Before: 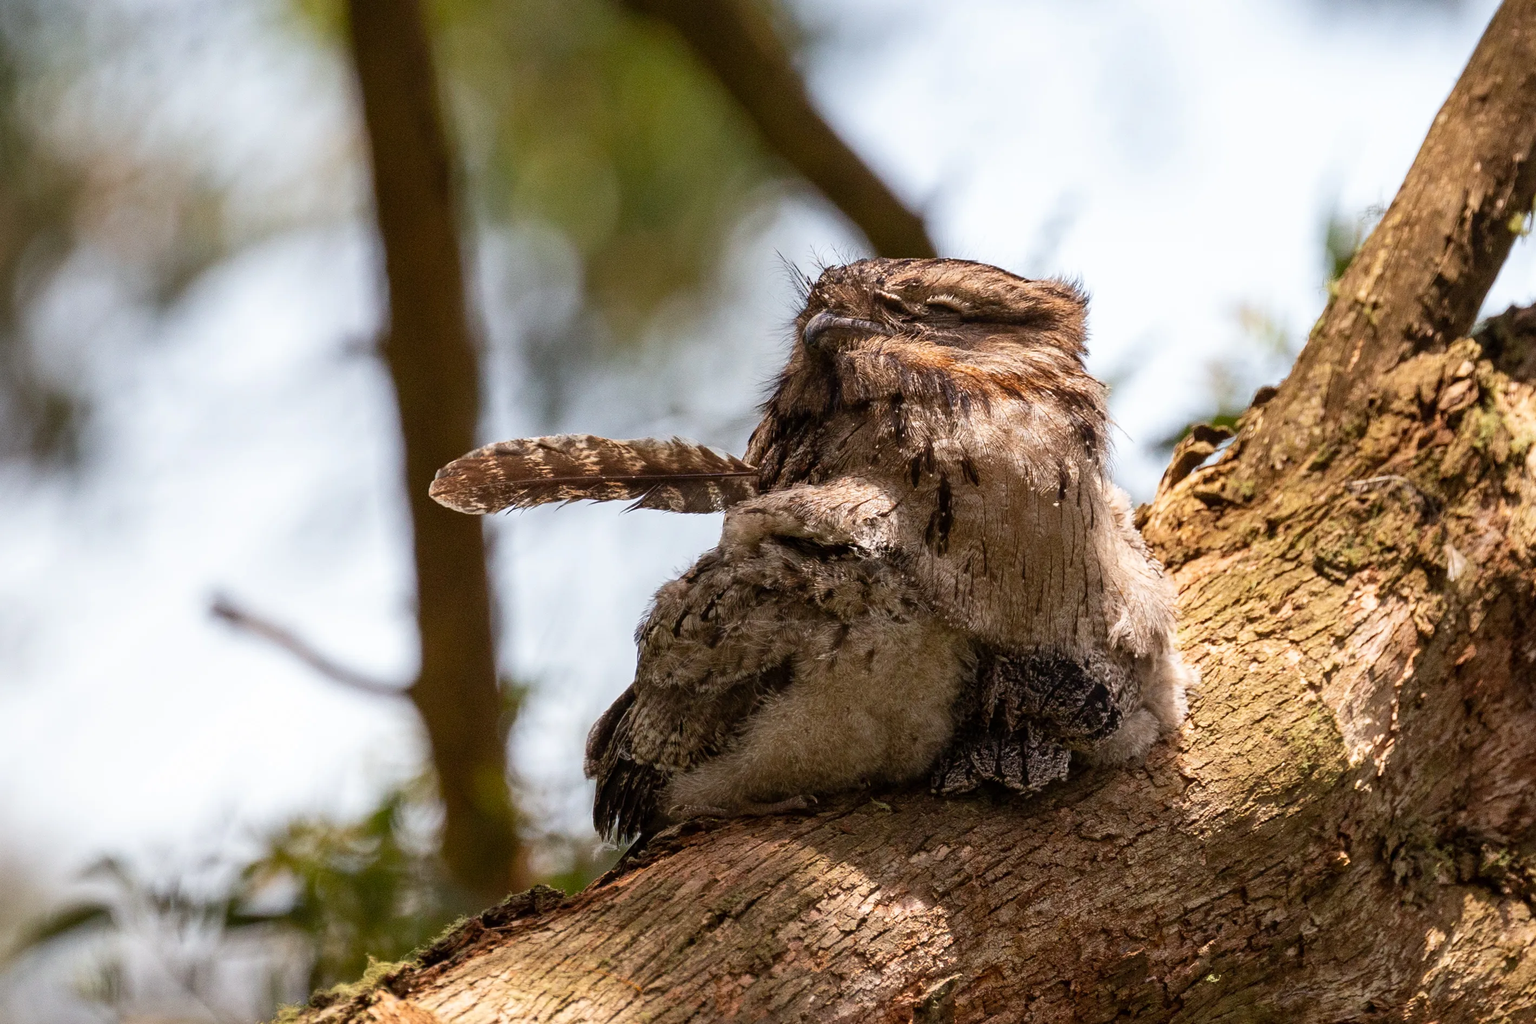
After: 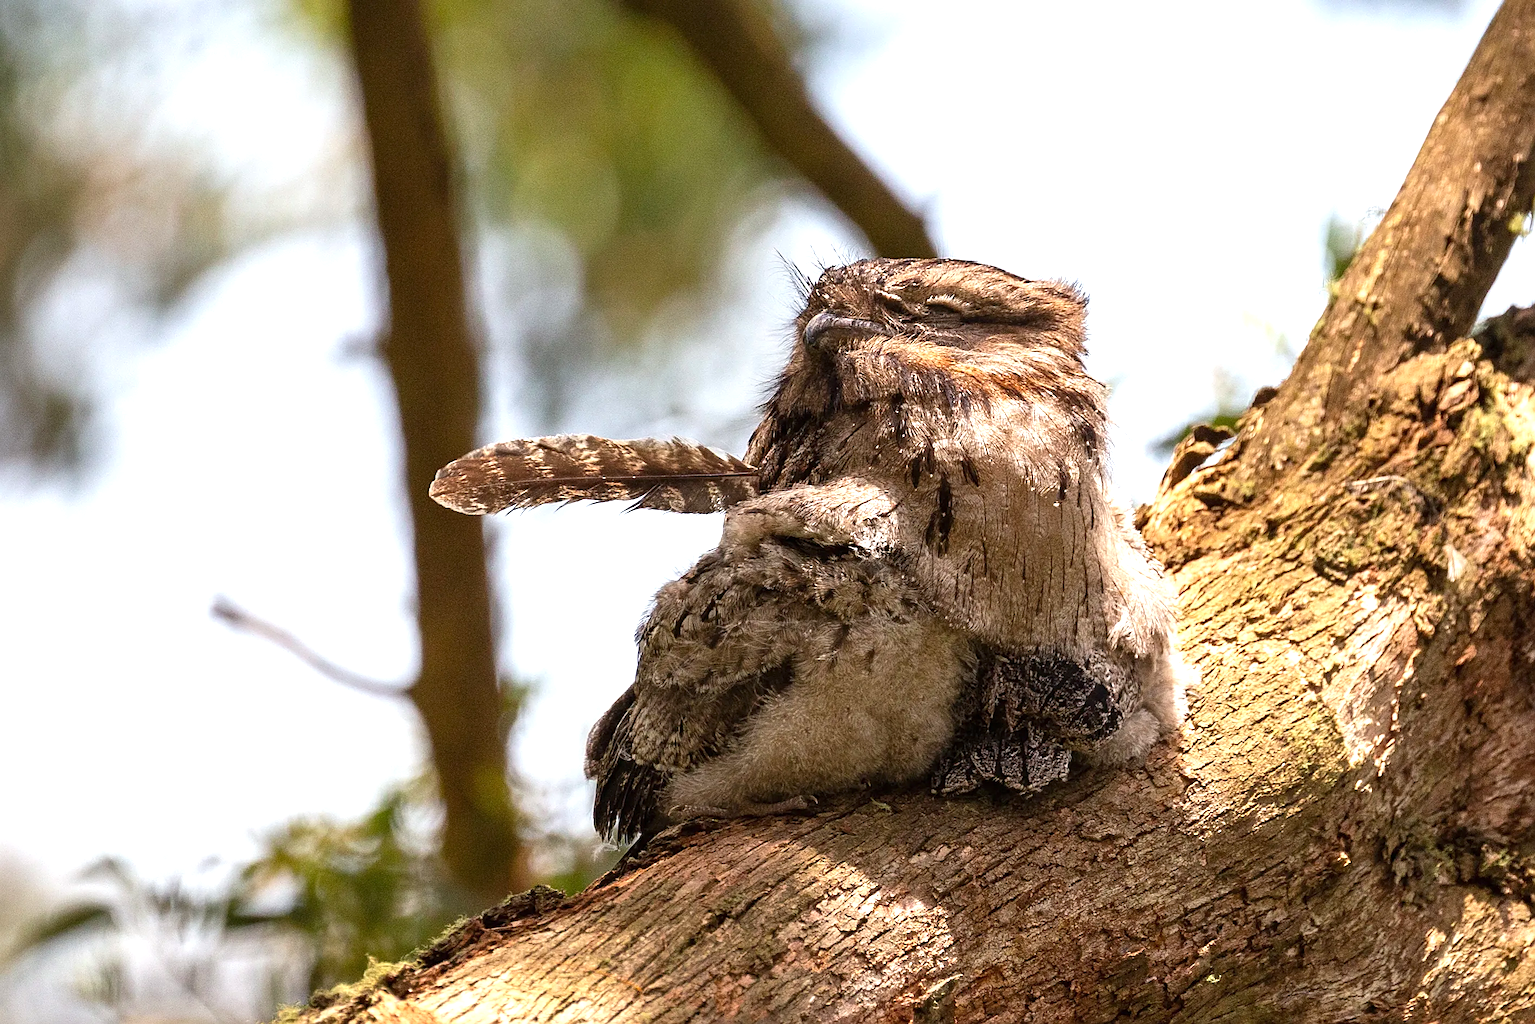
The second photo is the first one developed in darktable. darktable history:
sharpen: on, module defaults
exposure: black level correction 0, exposure 0.697 EV, compensate highlight preservation false
